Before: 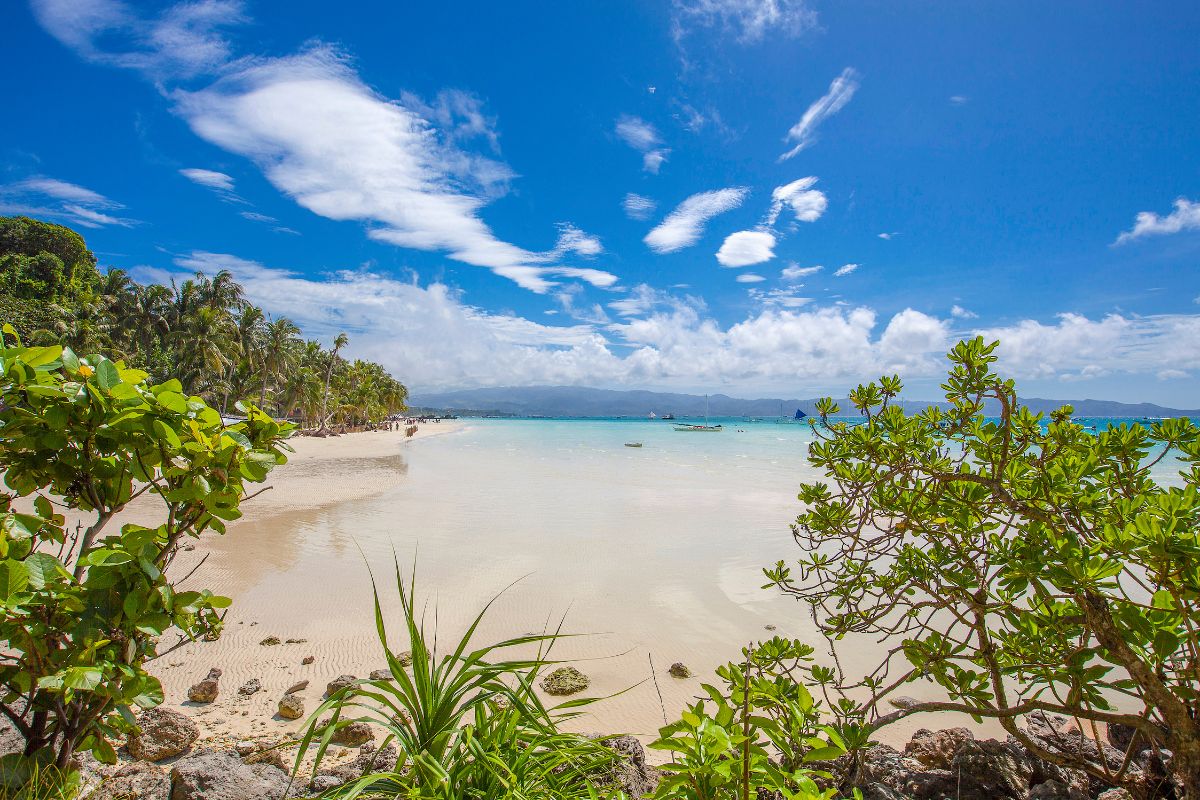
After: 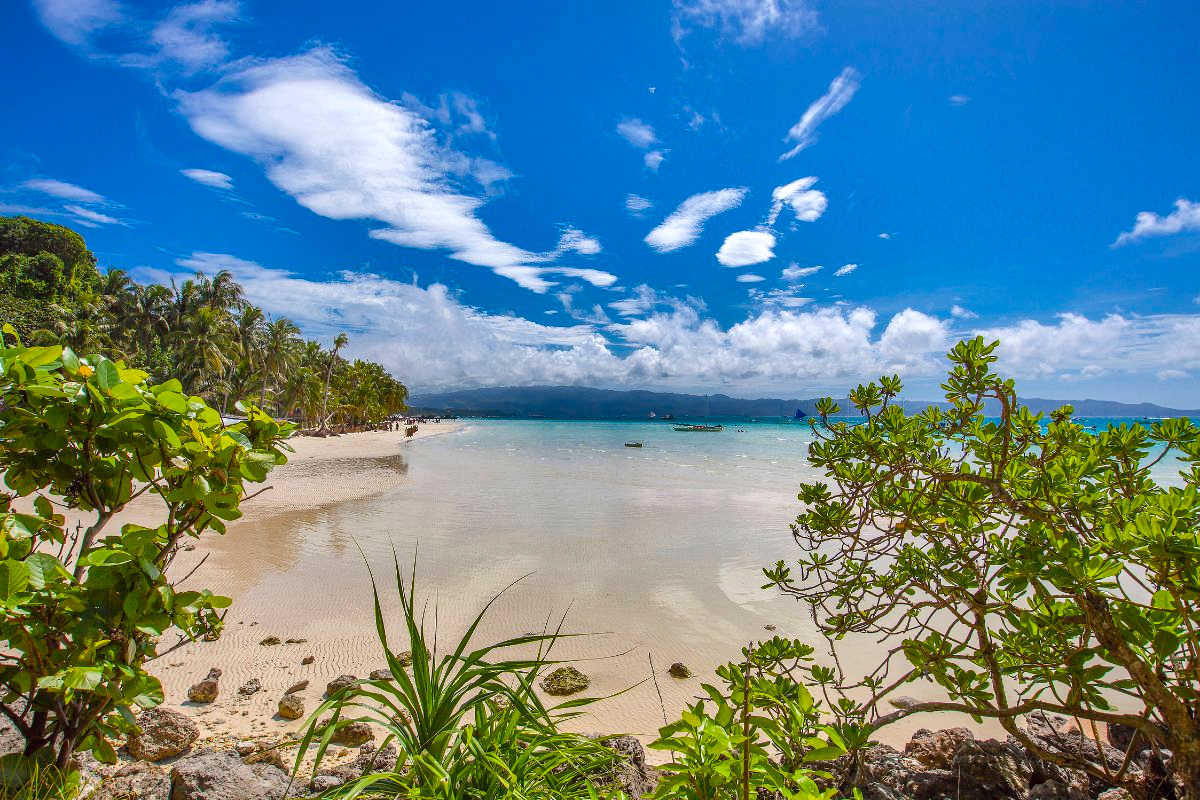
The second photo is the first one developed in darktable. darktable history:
color balance: lift [1, 1, 0.999, 1.001], gamma [1, 1.003, 1.005, 0.995], gain [1, 0.992, 0.988, 1.012], contrast 5%, output saturation 110%
shadows and highlights: shadows 20.91, highlights -82.73, soften with gaussian
